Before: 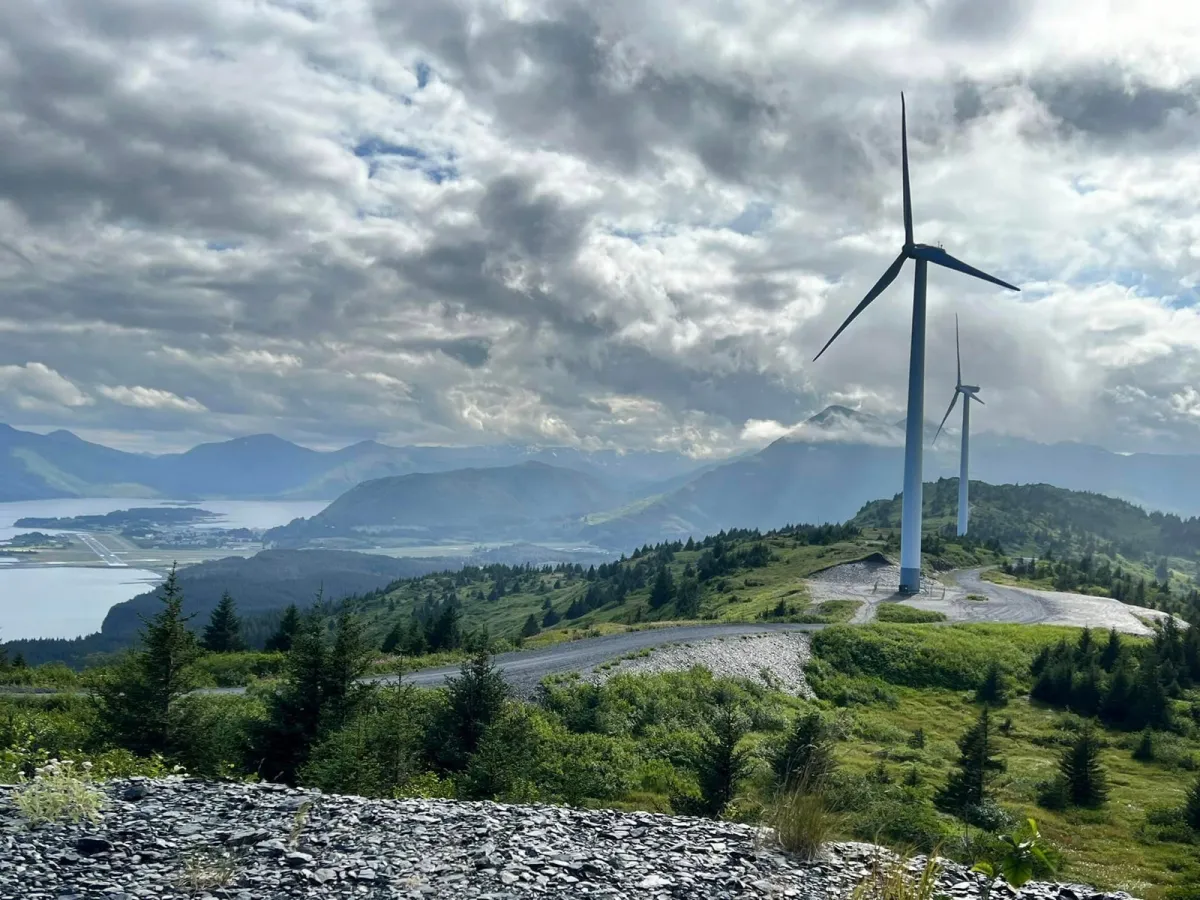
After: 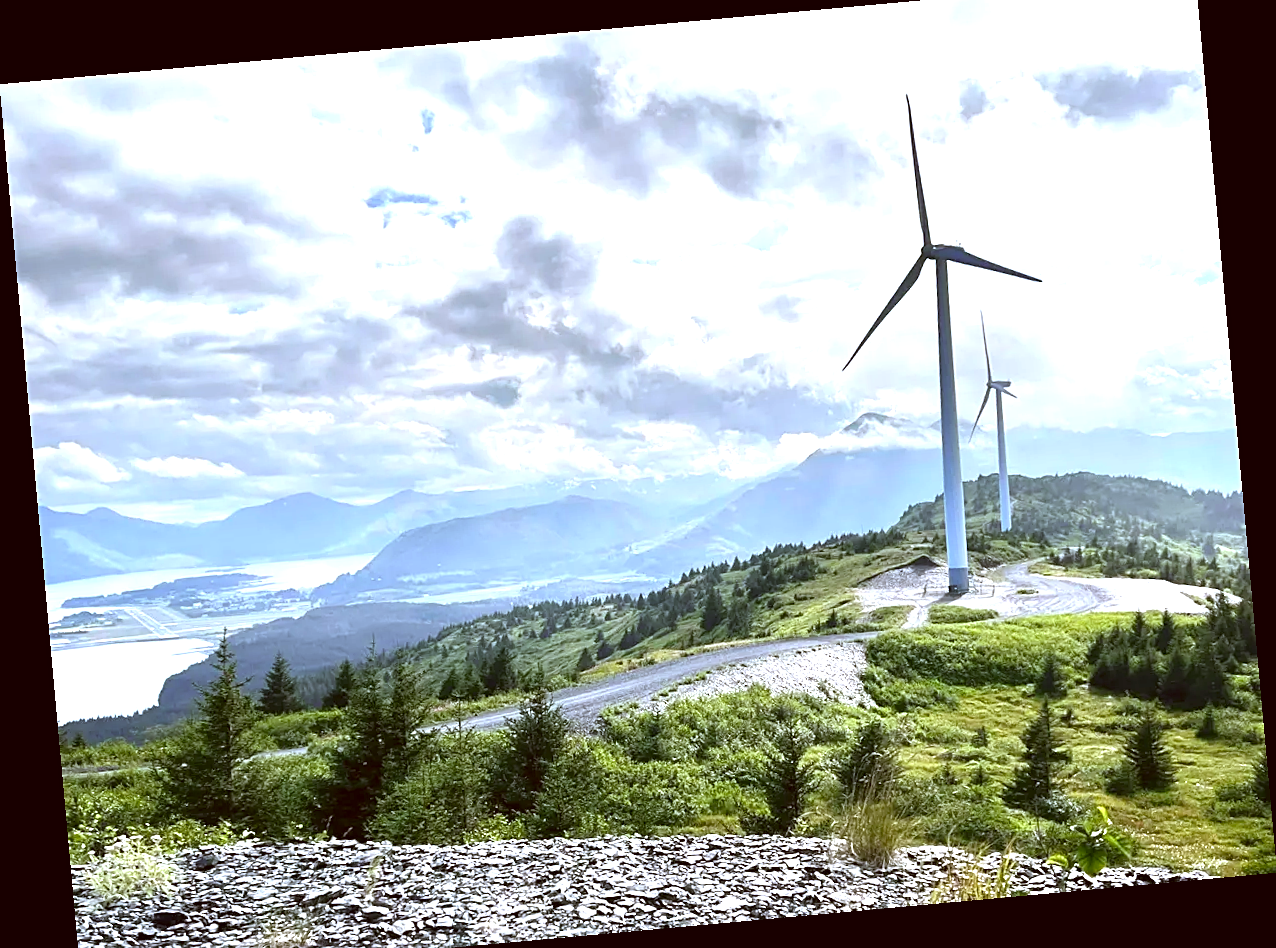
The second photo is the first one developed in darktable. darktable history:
sharpen: on, module defaults
color correction: highlights a* -0.482, highlights b* 0.161, shadows a* 4.66, shadows b* 20.72
crop and rotate: top 2.479%, bottom 3.018%
contrast brightness saturation: saturation -0.05
rotate and perspective: rotation -5.2°, automatic cropping off
tone equalizer: on, module defaults
white balance: red 1.004, blue 1.096
exposure: black level correction 0, exposure 1.388 EV, compensate exposure bias true, compensate highlight preservation false
